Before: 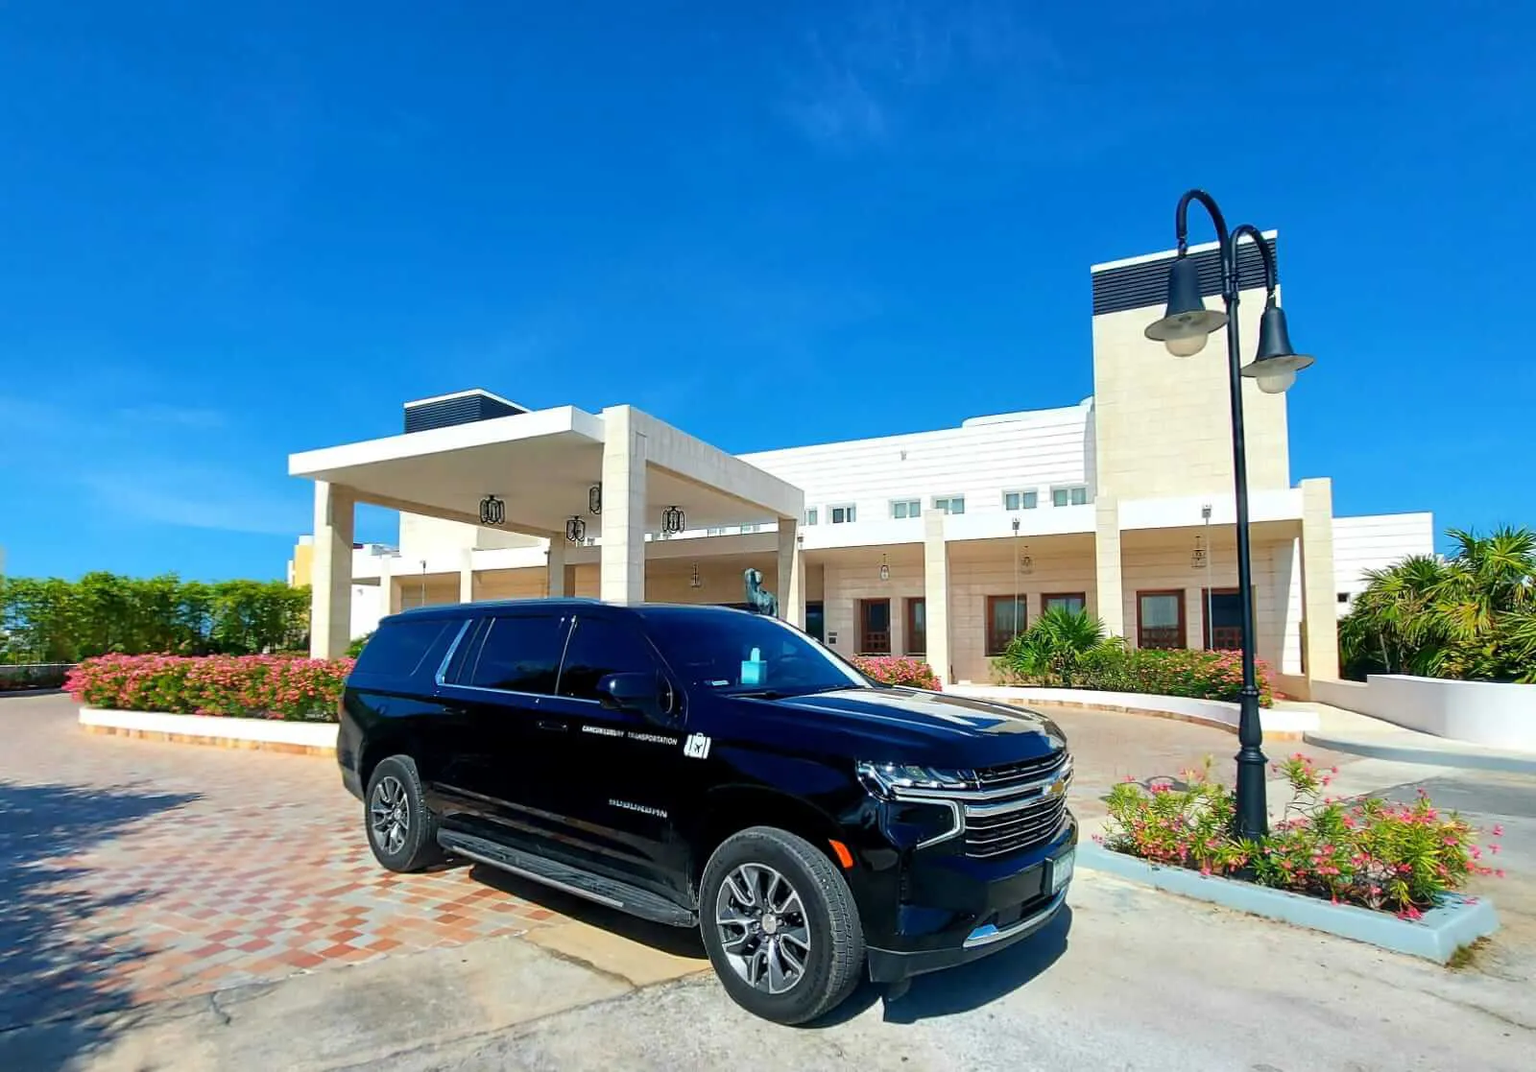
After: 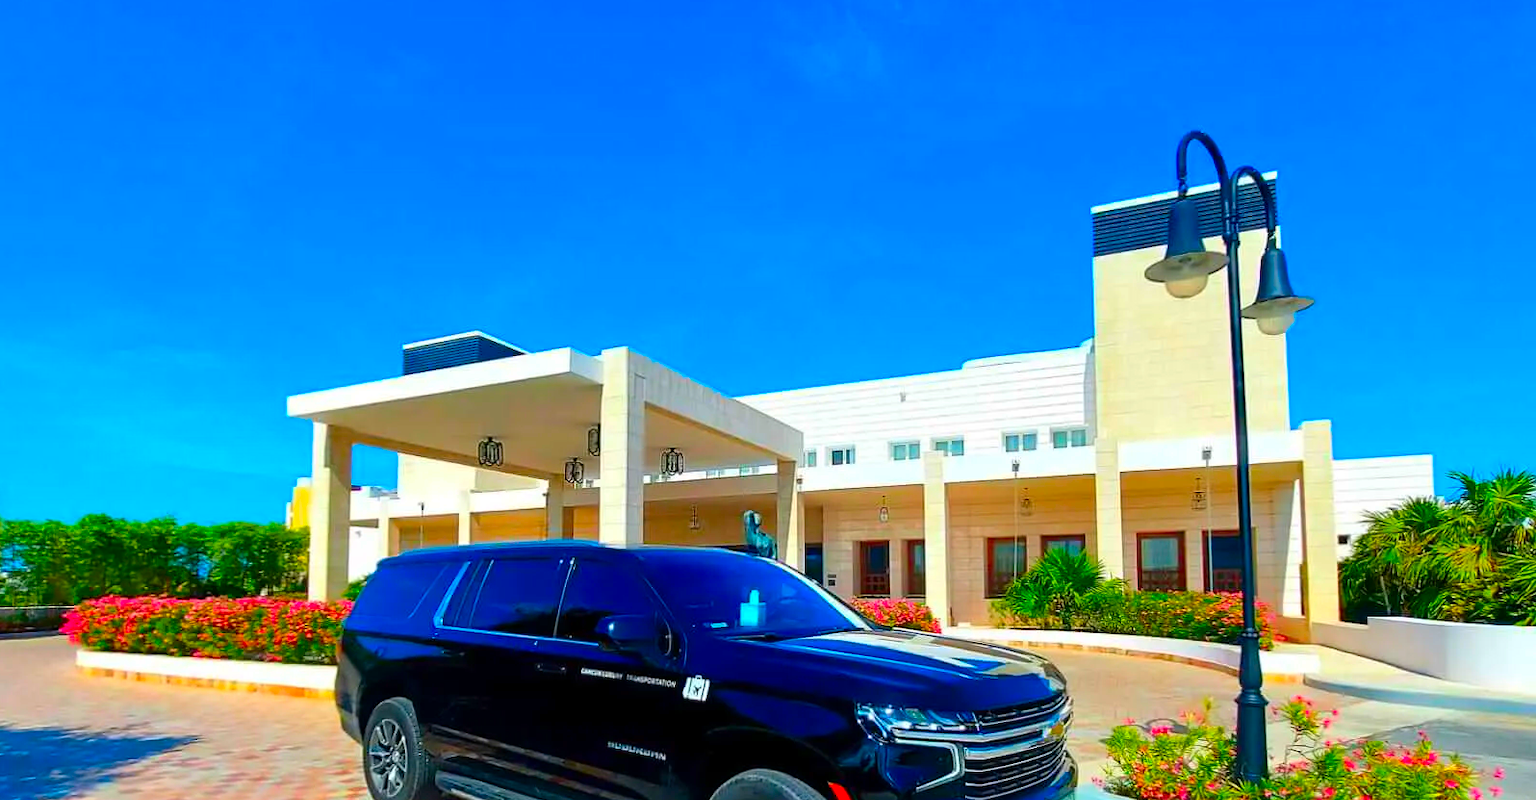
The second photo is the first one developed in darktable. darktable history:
color correction: highlights b* 0.063, saturation 2.14
crop: left 0.25%, top 5.563%, bottom 19.864%
